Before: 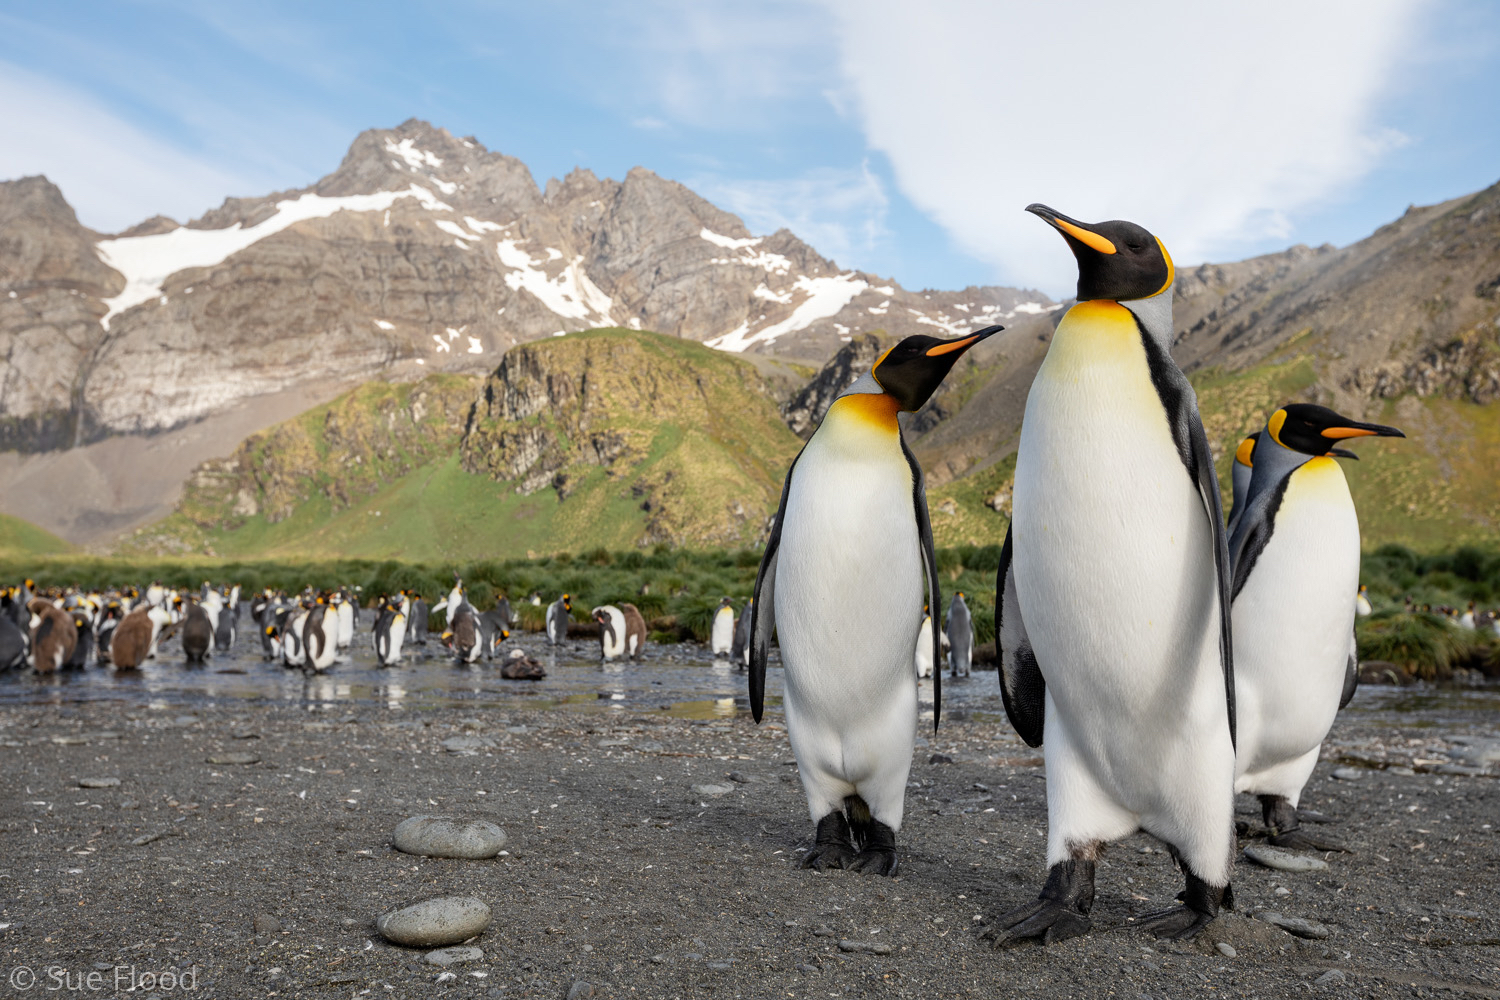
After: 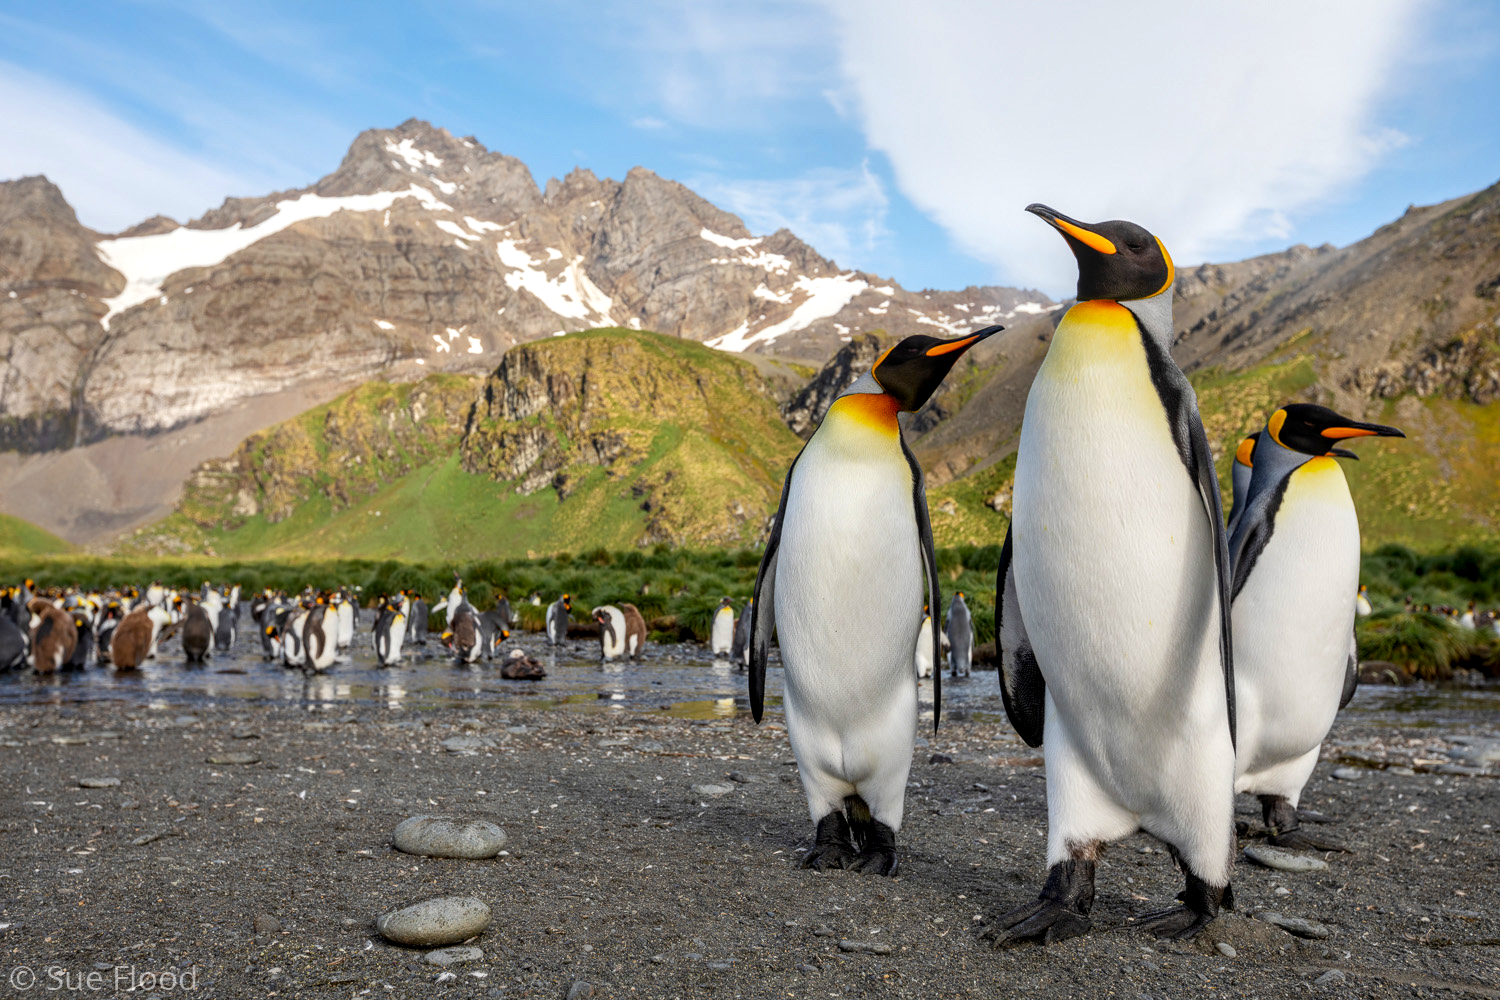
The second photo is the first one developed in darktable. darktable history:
local contrast: on, module defaults
levels: mode automatic, black 0.023%, white 99.97%, levels [0.062, 0.494, 0.925]
contrast brightness saturation: brightness -0.02, saturation 0.35
